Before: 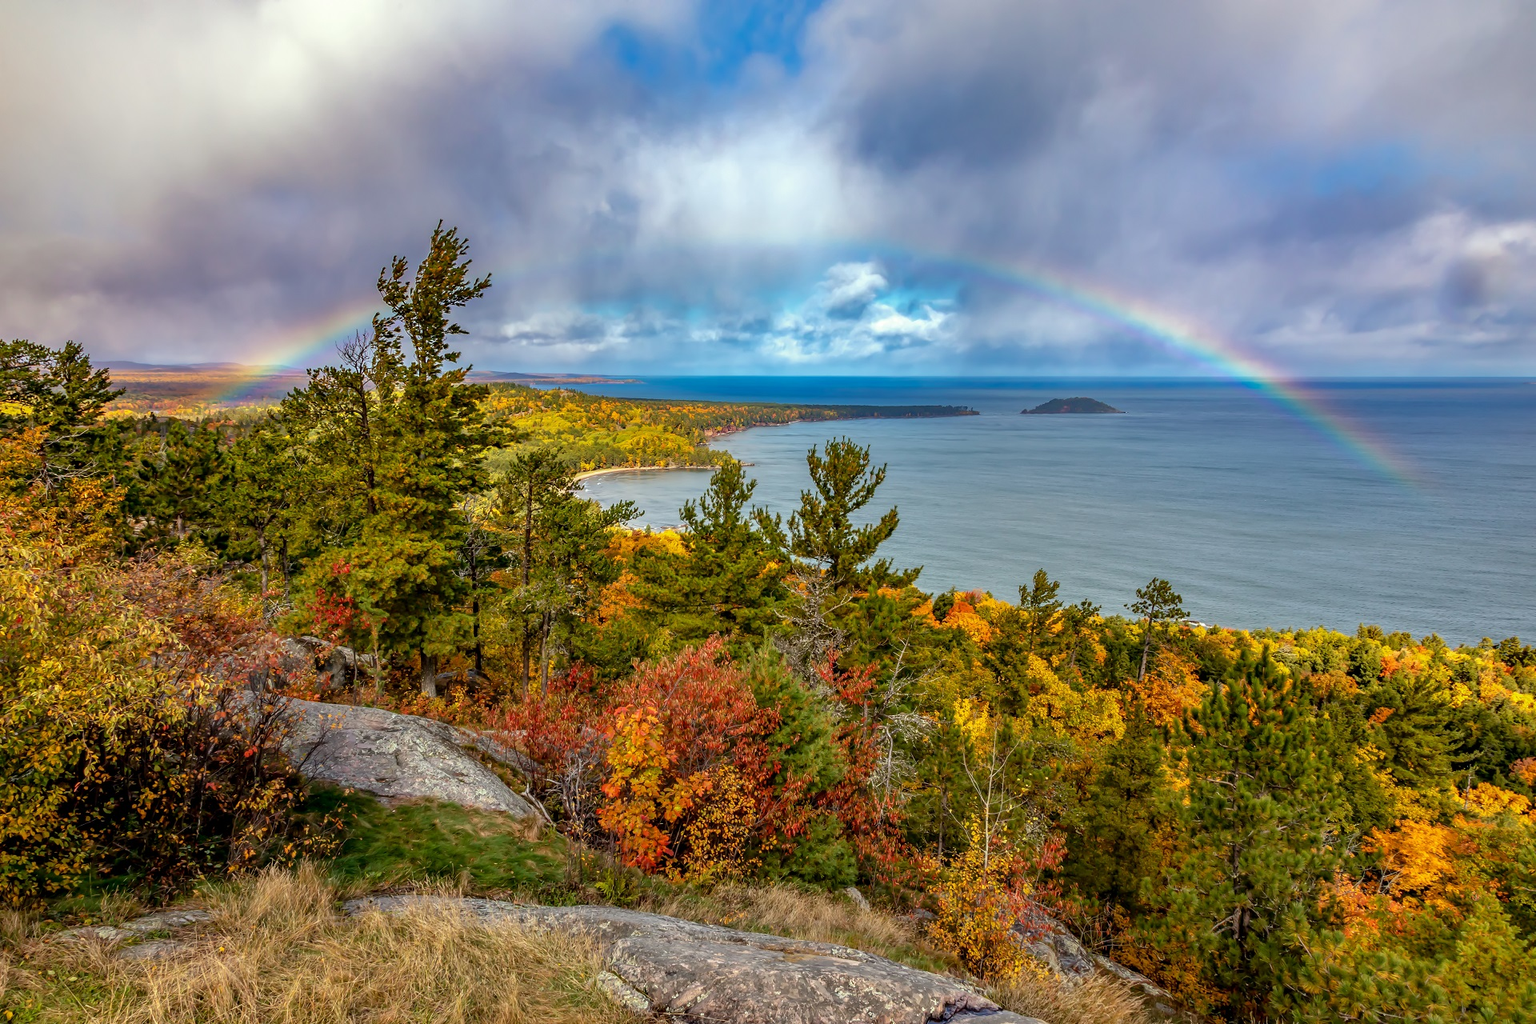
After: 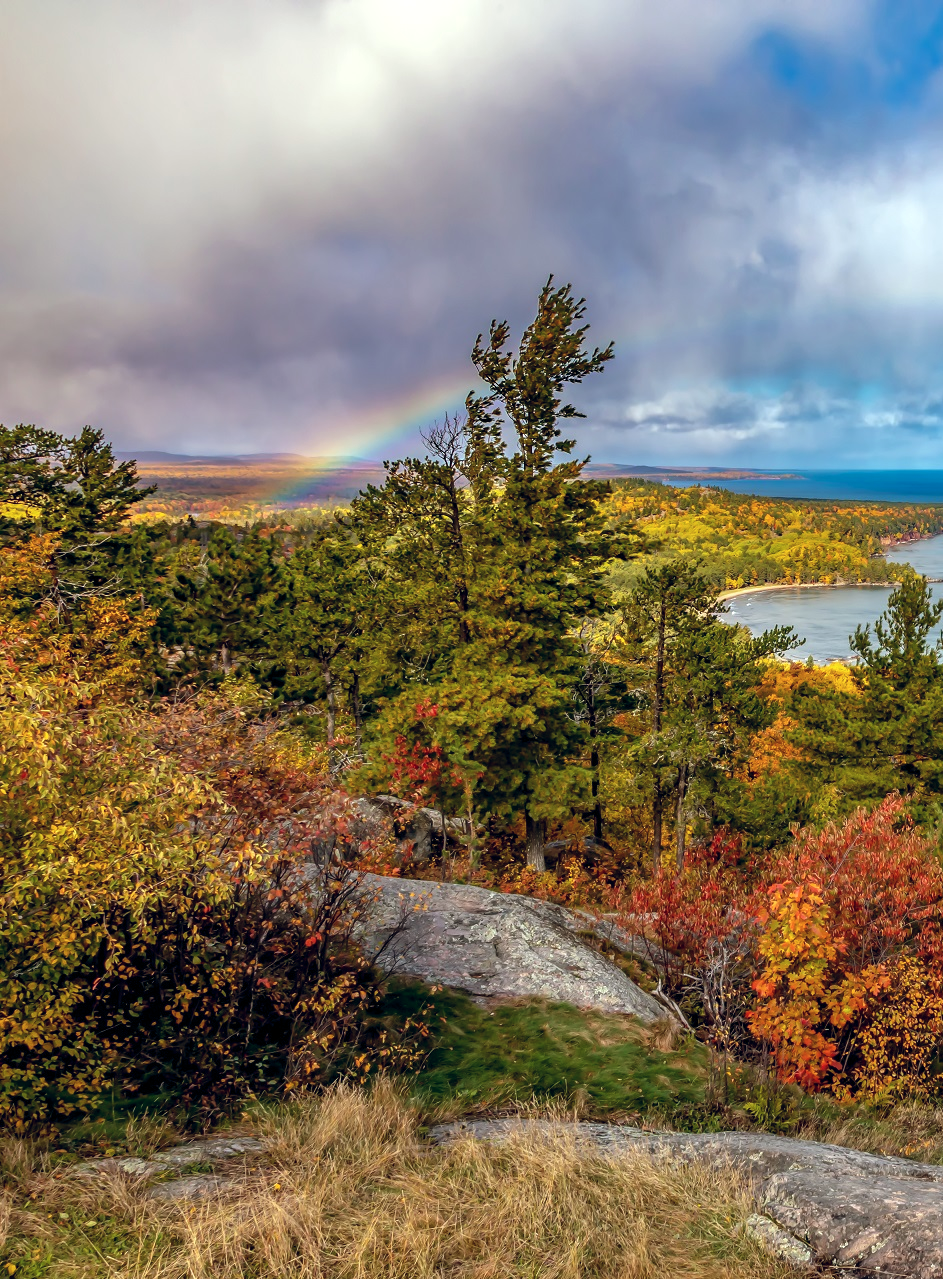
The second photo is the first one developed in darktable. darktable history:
color balance rgb: shadows lift › chroma 3.88%, shadows lift › hue 88.52°, power › hue 214.65°, global offset › chroma 0.1%, global offset › hue 252.4°, contrast 4.45%
crop and rotate: left 0%, top 0%, right 50.845%
